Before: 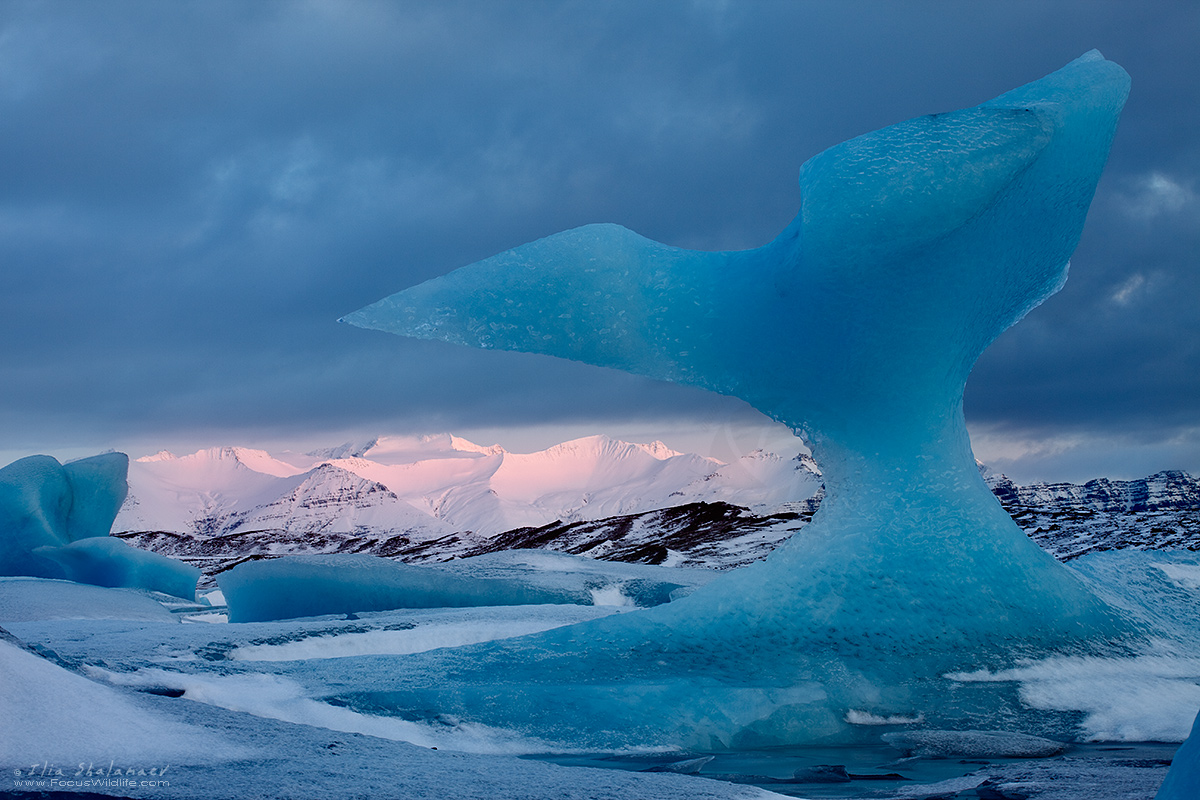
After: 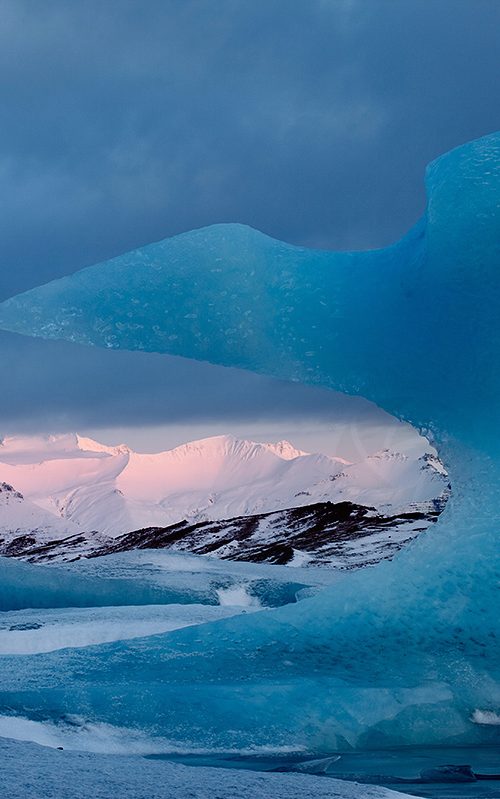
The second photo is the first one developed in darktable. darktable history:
crop: left 31.229%, right 27.105%
exposure: black level correction 0, exposure 0.95 EV, compensate exposure bias true, compensate highlight preservation false
